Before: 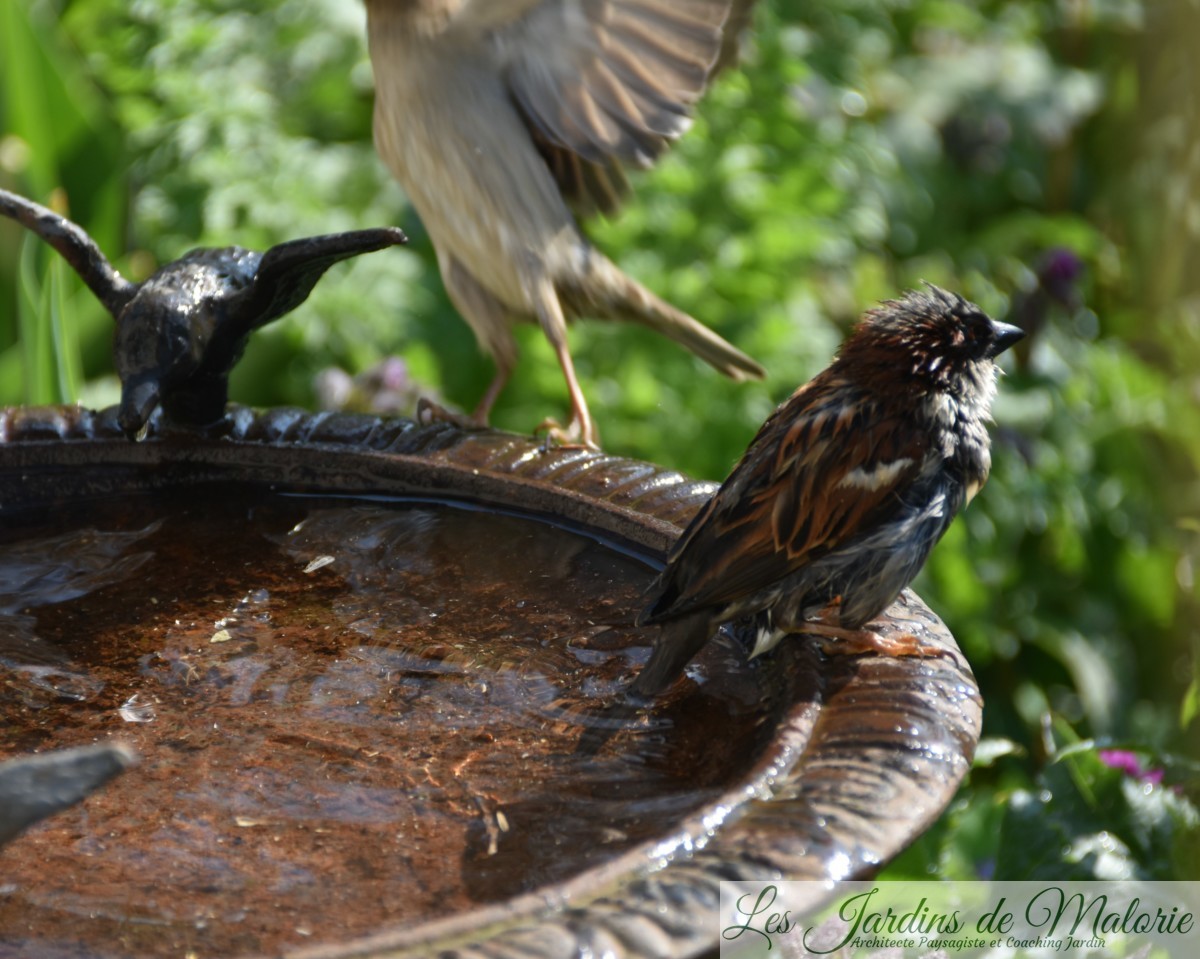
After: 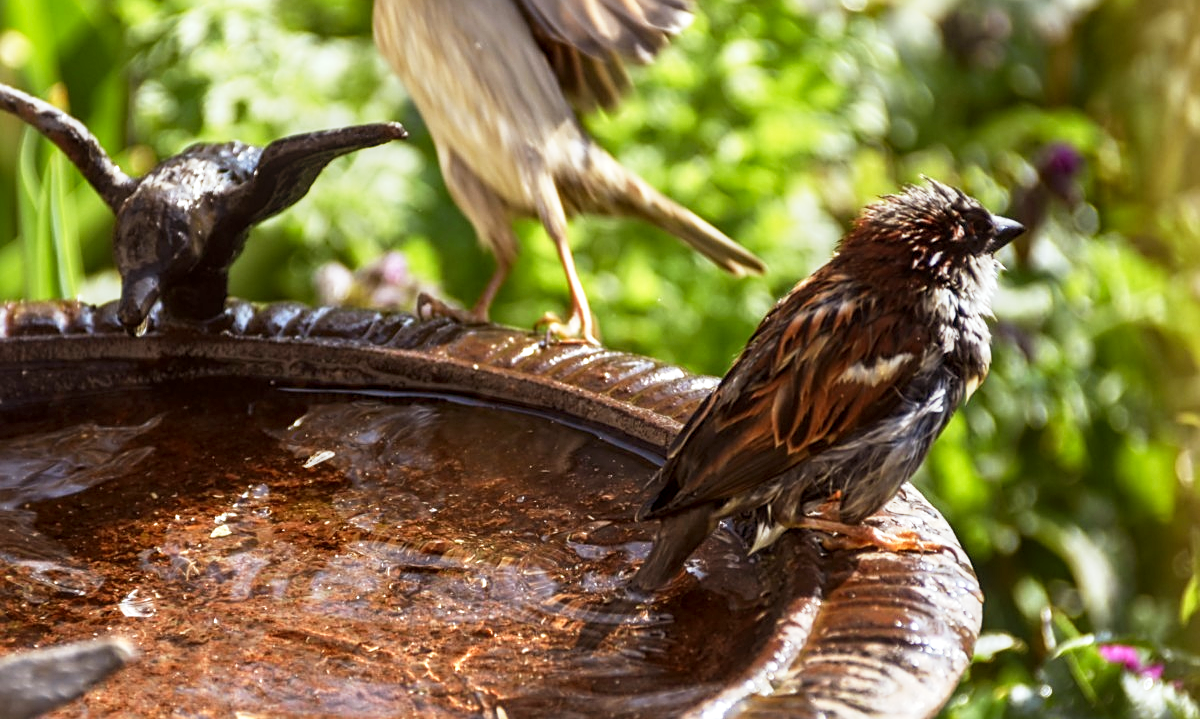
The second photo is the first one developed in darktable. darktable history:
rgb levels: mode RGB, independent channels, levels [[0, 0.5, 1], [0, 0.521, 1], [0, 0.536, 1]]
local contrast: detail 130%
crop: top 11.038%, bottom 13.962%
sharpen: on, module defaults
base curve: curves: ch0 [(0, 0) (0.088, 0.125) (0.176, 0.251) (0.354, 0.501) (0.613, 0.749) (1, 0.877)], preserve colors none
exposure: exposure 0.6 EV, compensate highlight preservation false
